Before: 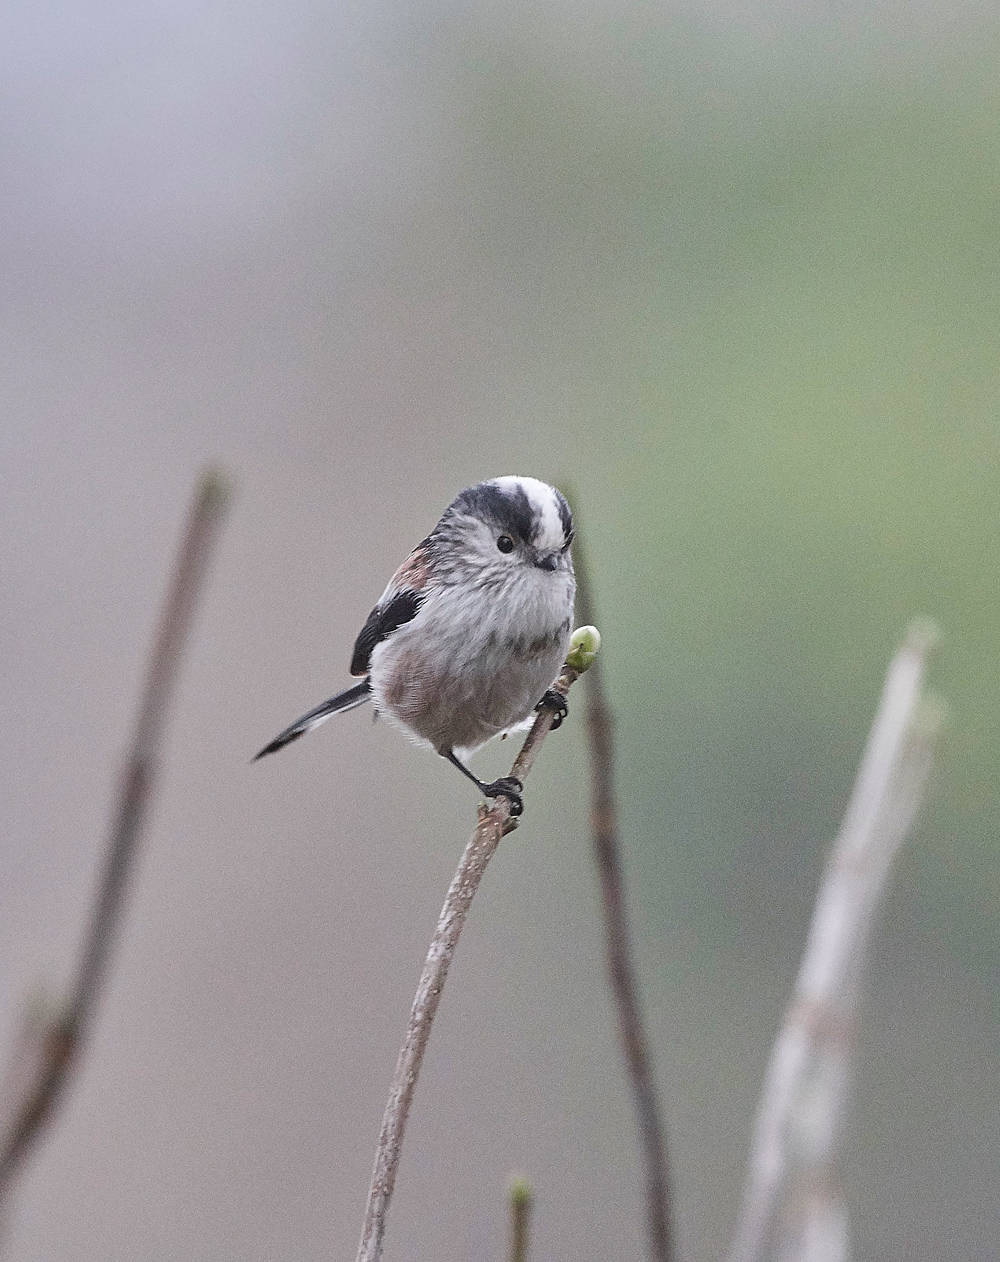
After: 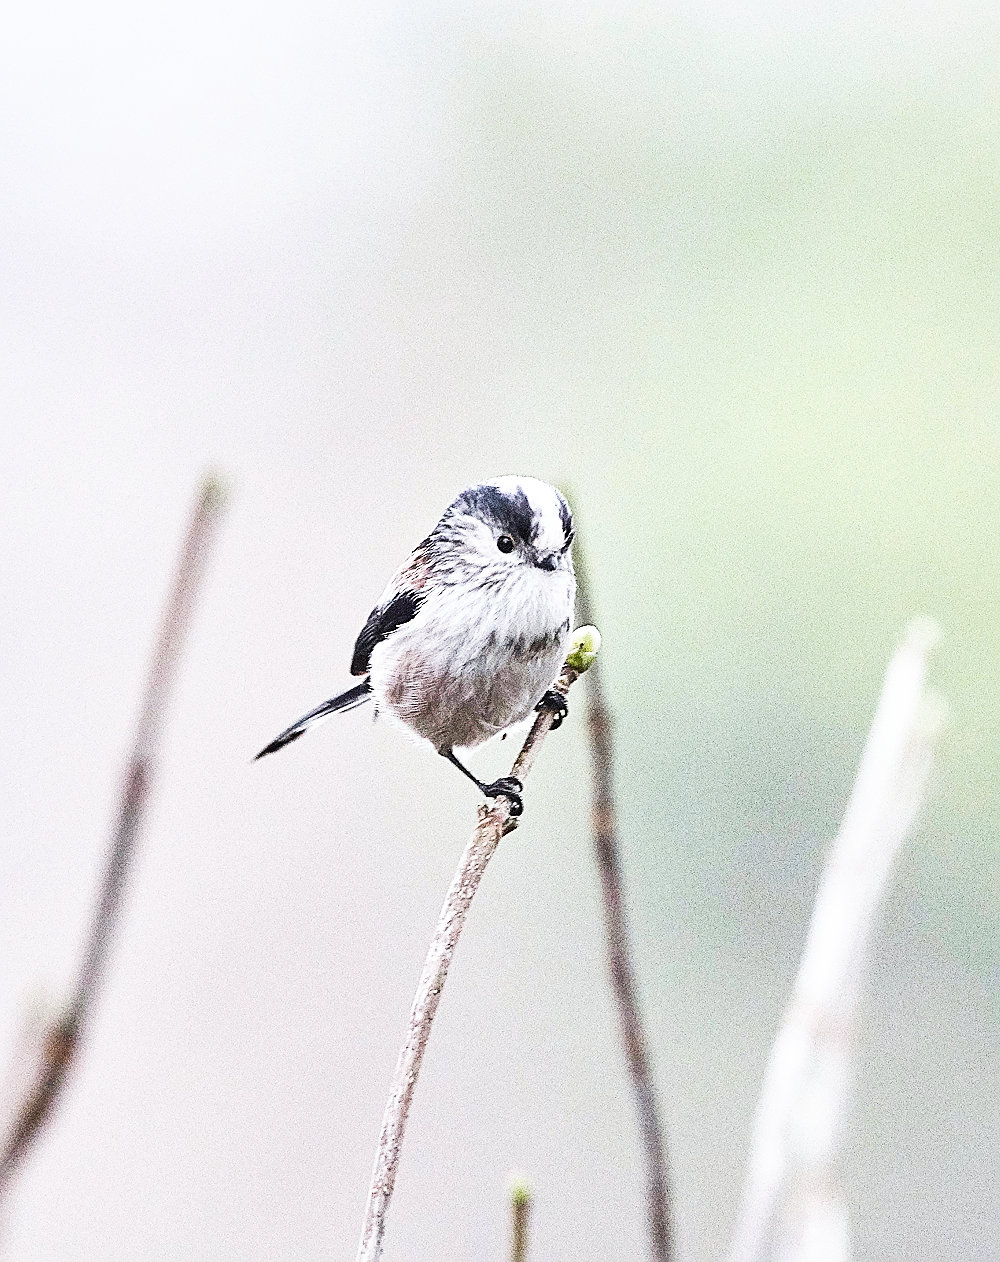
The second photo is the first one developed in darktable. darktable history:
base curve: curves: ch0 [(0, 0) (0.007, 0.004) (0.027, 0.03) (0.046, 0.07) (0.207, 0.54) (0.442, 0.872) (0.673, 0.972) (1, 1)], preserve colors none
sharpen: on, module defaults
white balance: red 0.986, blue 1.01
tone equalizer: -8 EV -0.417 EV, -7 EV -0.389 EV, -6 EV -0.333 EV, -5 EV -0.222 EV, -3 EV 0.222 EV, -2 EV 0.333 EV, -1 EV 0.389 EV, +0 EV 0.417 EV, edges refinement/feathering 500, mask exposure compensation -1.57 EV, preserve details no
